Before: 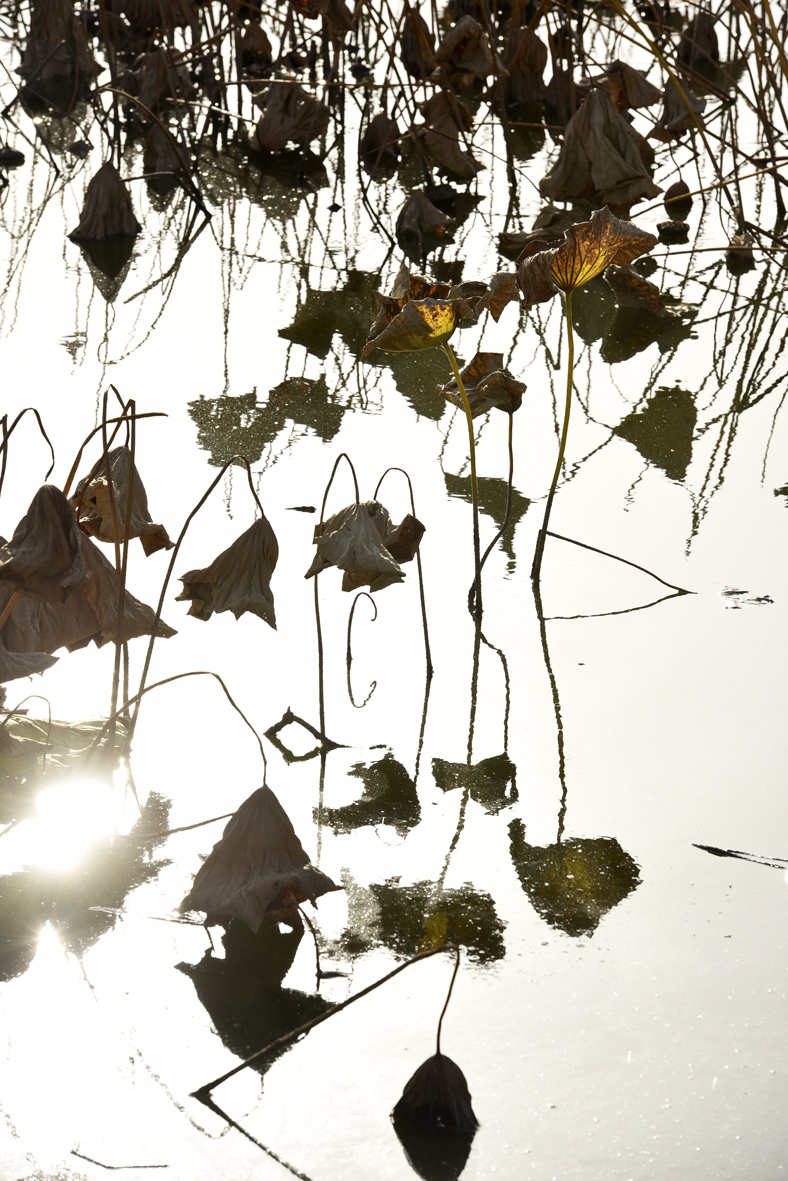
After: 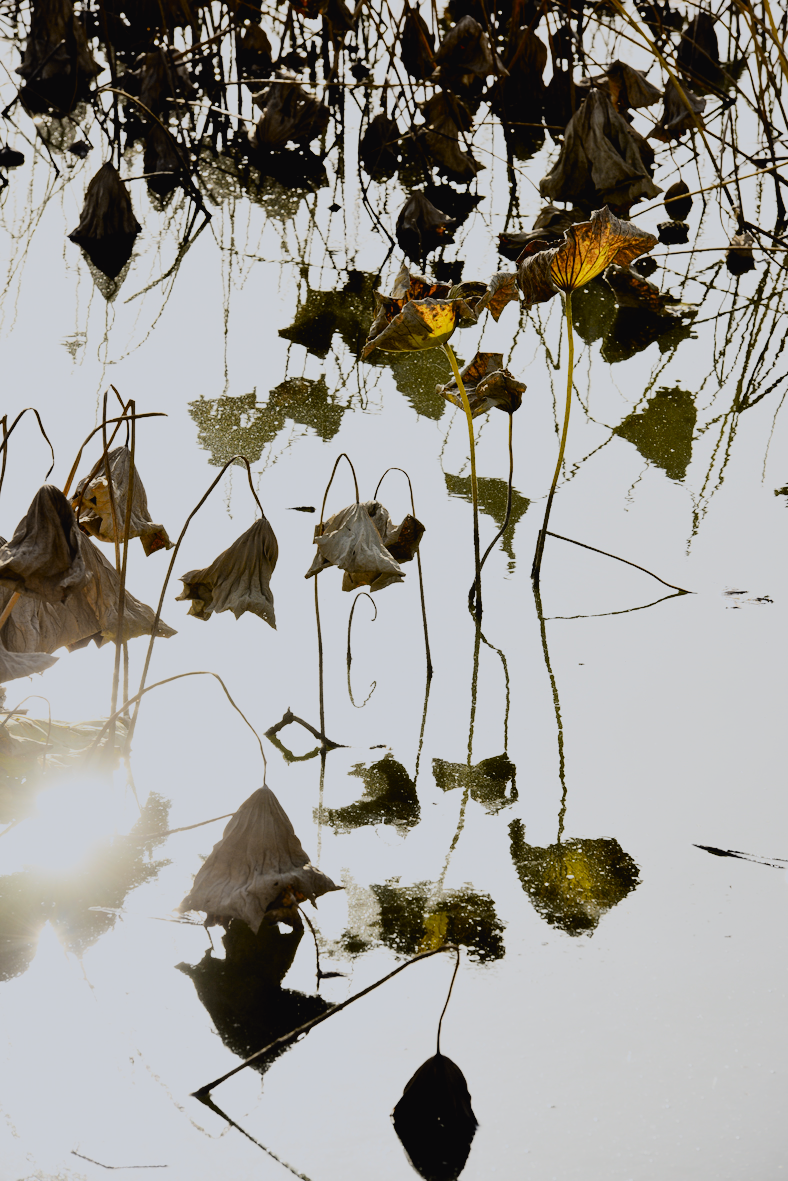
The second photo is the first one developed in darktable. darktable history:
white balance: red 0.976, blue 1.04
filmic rgb: black relative exposure -4.42 EV, white relative exposure 6.58 EV, hardness 1.85, contrast 0.5
tone curve: curves: ch0 [(0, 0.021) (0.104, 0.093) (0.236, 0.234) (0.456, 0.566) (0.647, 0.78) (0.864, 0.9) (1, 0.932)]; ch1 [(0, 0) (0.353, 0.344) (0.43, 0.401) (0.479, 0.476) (0.502, 0.504) (0.544, 0.534) (0.566, 0.566) (0.612, 0.621) (0.657, 0.679) (1, 1)]; ch2 [(0, 0) (0.34, 0.314) (0.434, 0.43) (0.5, 0.498) (0.528, 0.536) (0.56, 0.576) (0.595, 0.638) (0.644, 0.729) (1, 1)], color space Lab, independent channels, preserve colors none
